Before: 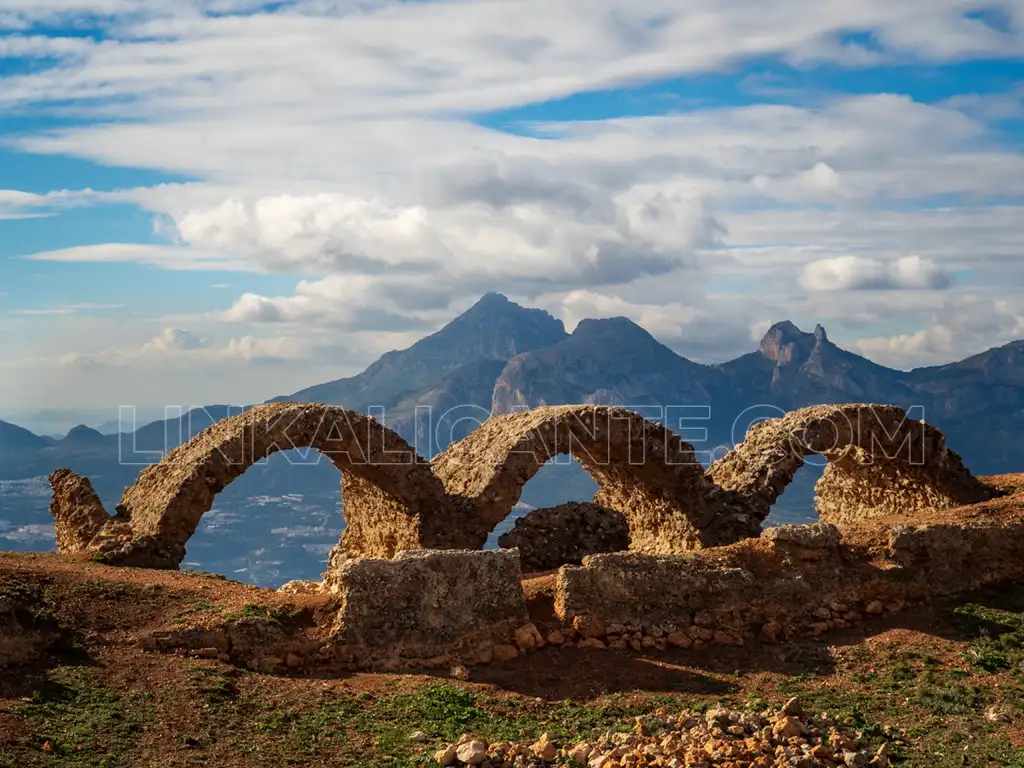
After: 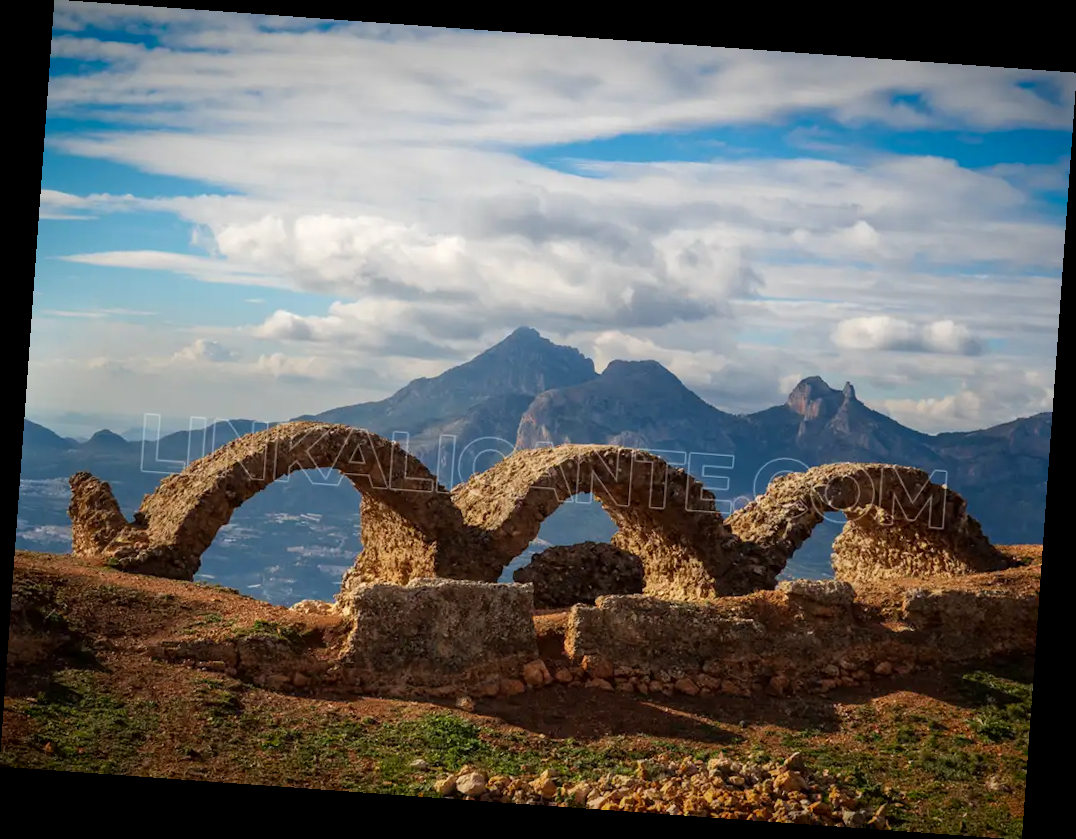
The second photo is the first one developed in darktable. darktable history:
base curve: curves: ch0 [(0, 0) (0.283, 0.295) (1, 1)], preserve colors none
exposure: compensate exposure bias true, compensate highlight preservation false
vignetting: fall-off start 98.29%, fall-off radius 100%, brightness -1, saturation 0.5, width/height ratio 1.428
rotate and perspective: rotation 4.1°, automatic cropping off
